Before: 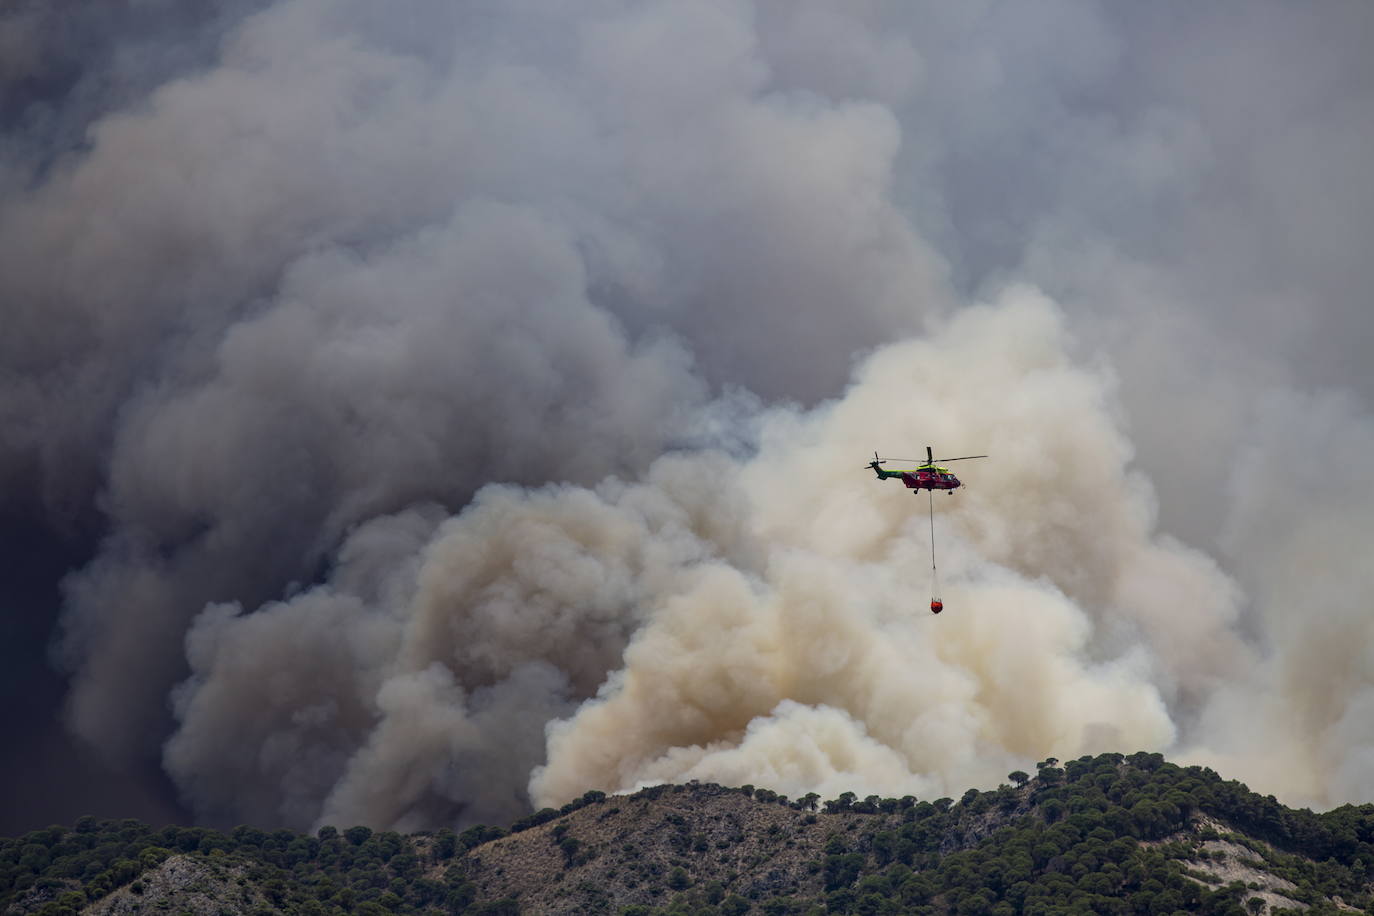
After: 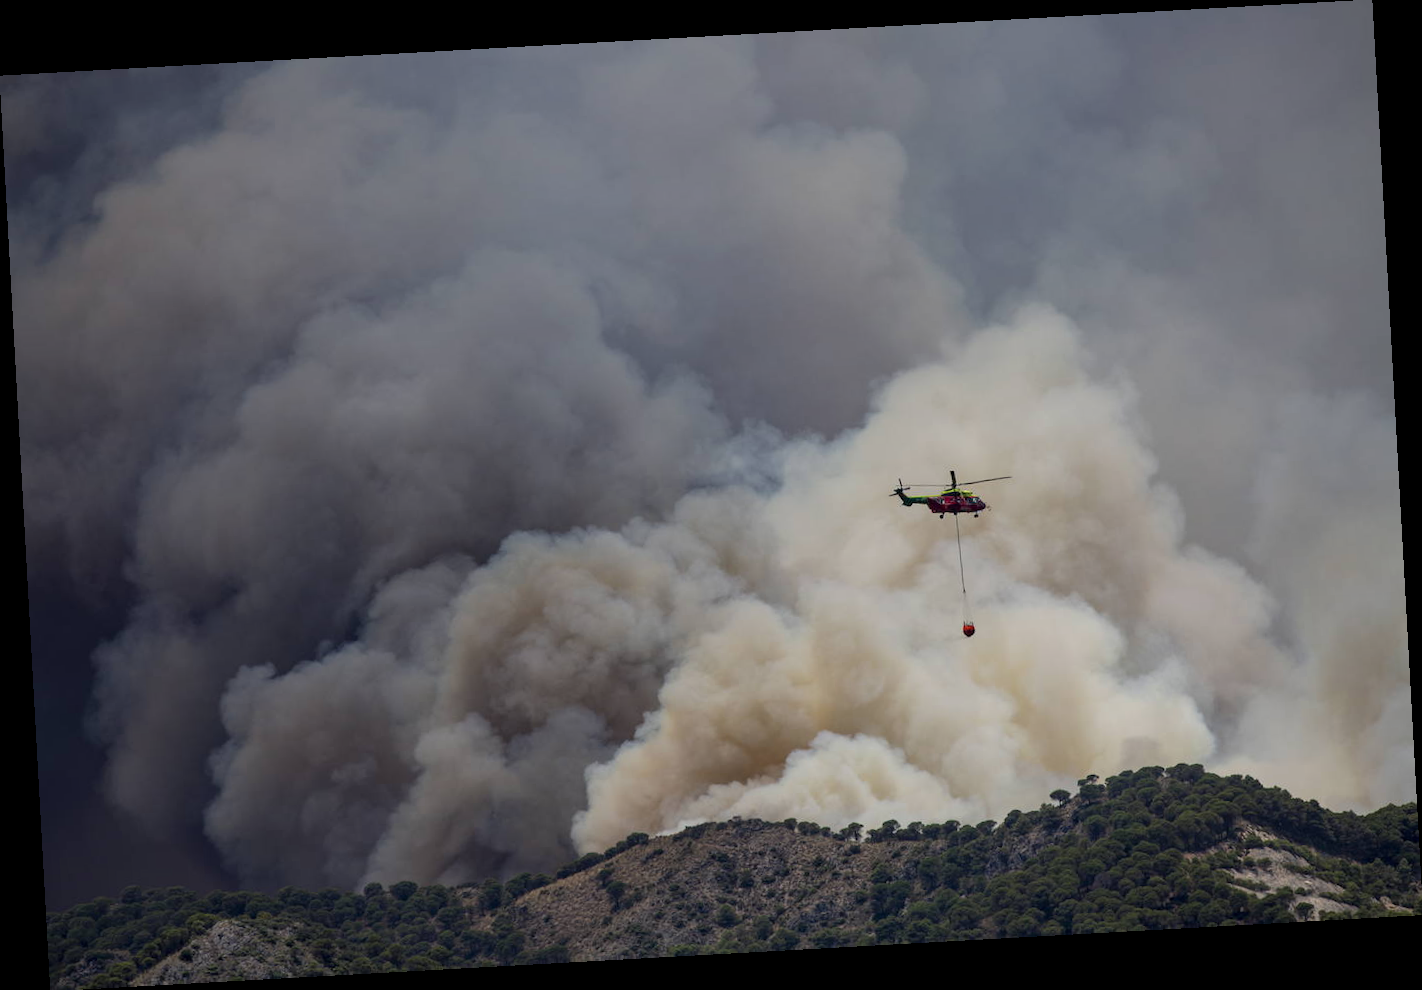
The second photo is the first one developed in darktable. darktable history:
rotate and perspective: rotation -3.18°, automatic cropping off
graduated density: on, module defaults
